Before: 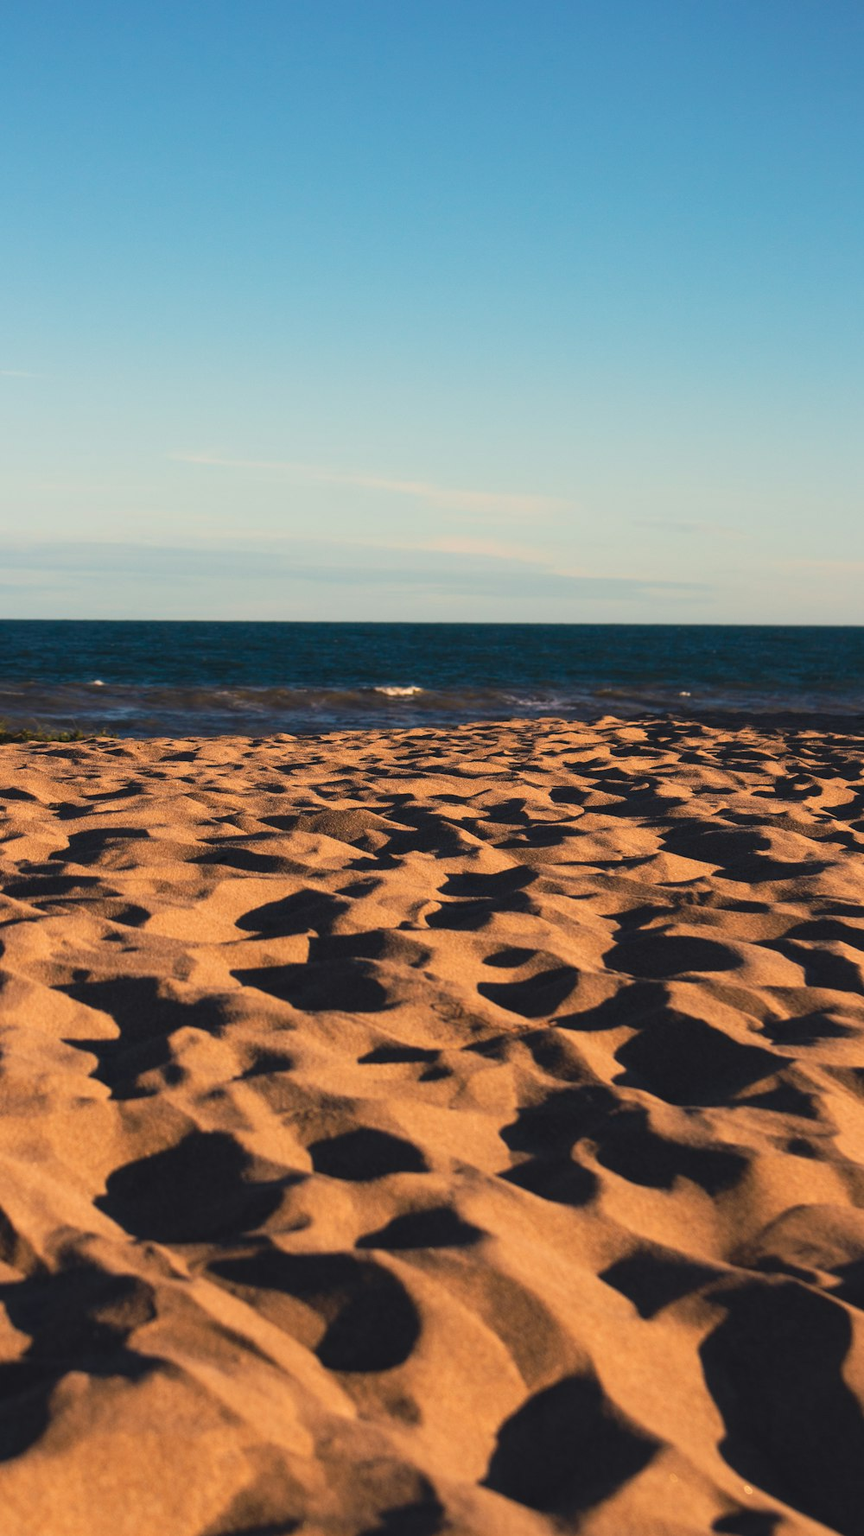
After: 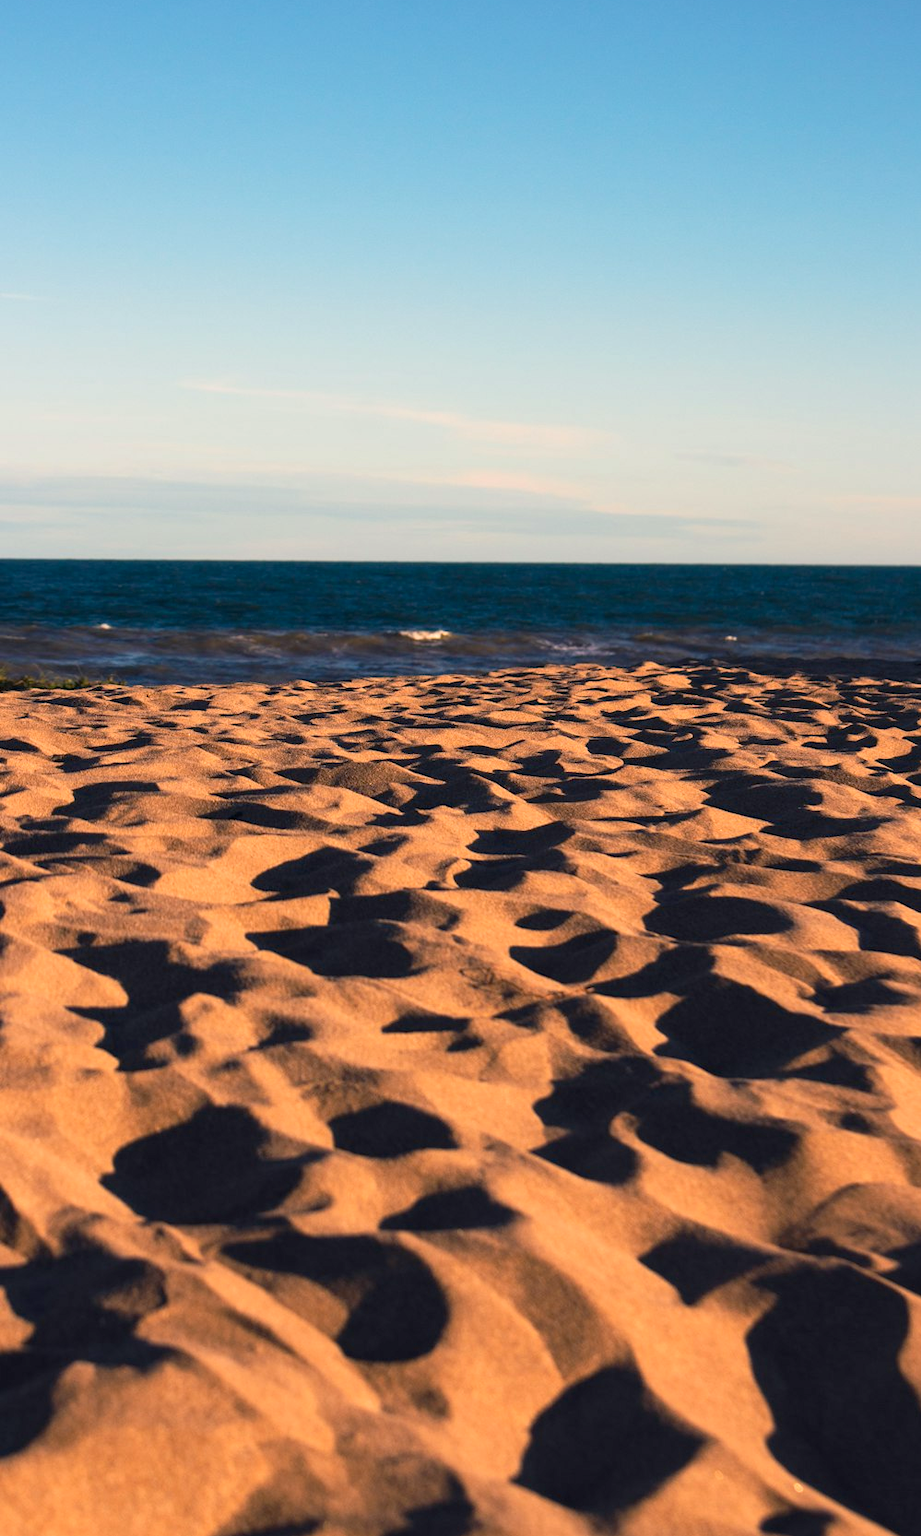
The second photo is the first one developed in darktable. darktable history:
color balance rgb: shadows lift › chroma 1.41%, shadows lift › hue 260°, power › chroma 0.5%, power › hue 260°, highlights gain › chroma 1%, highlights gain › hue 27°, saturation formula JzAzBz (2021)
crop and rotate: top 6.25%
exposure: black level correction 0.005, exposure 0.286 EV, compensate highlight preservation false
